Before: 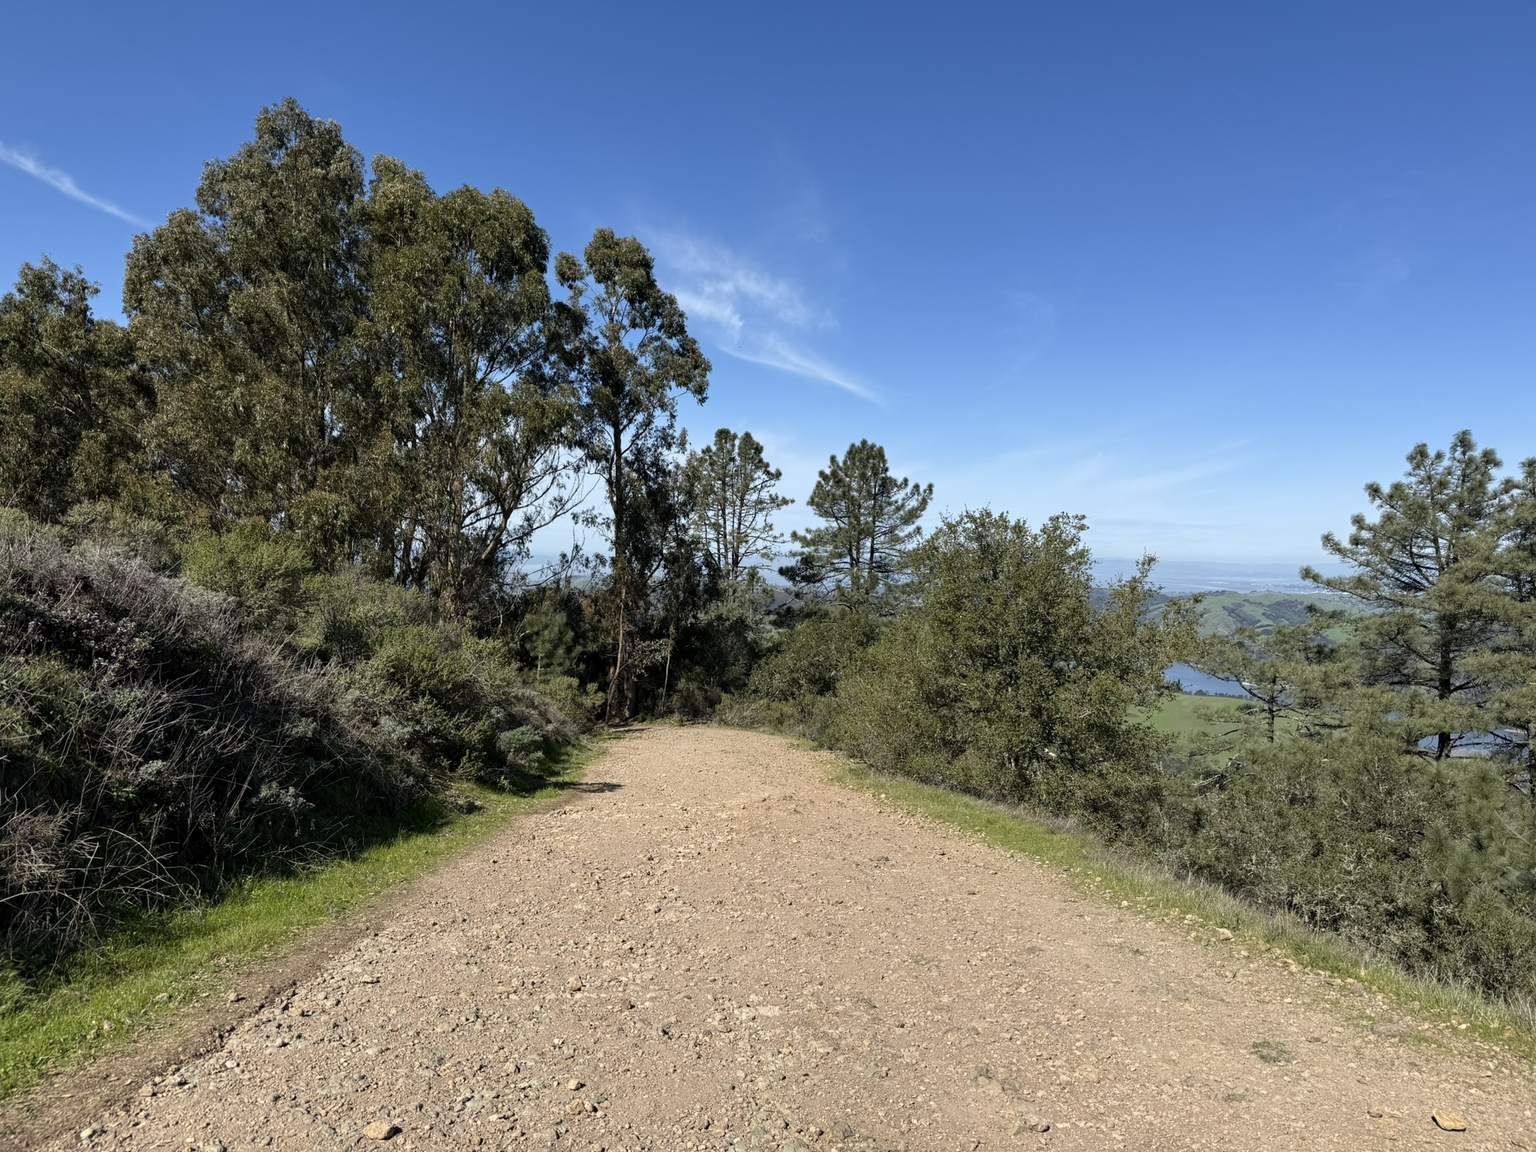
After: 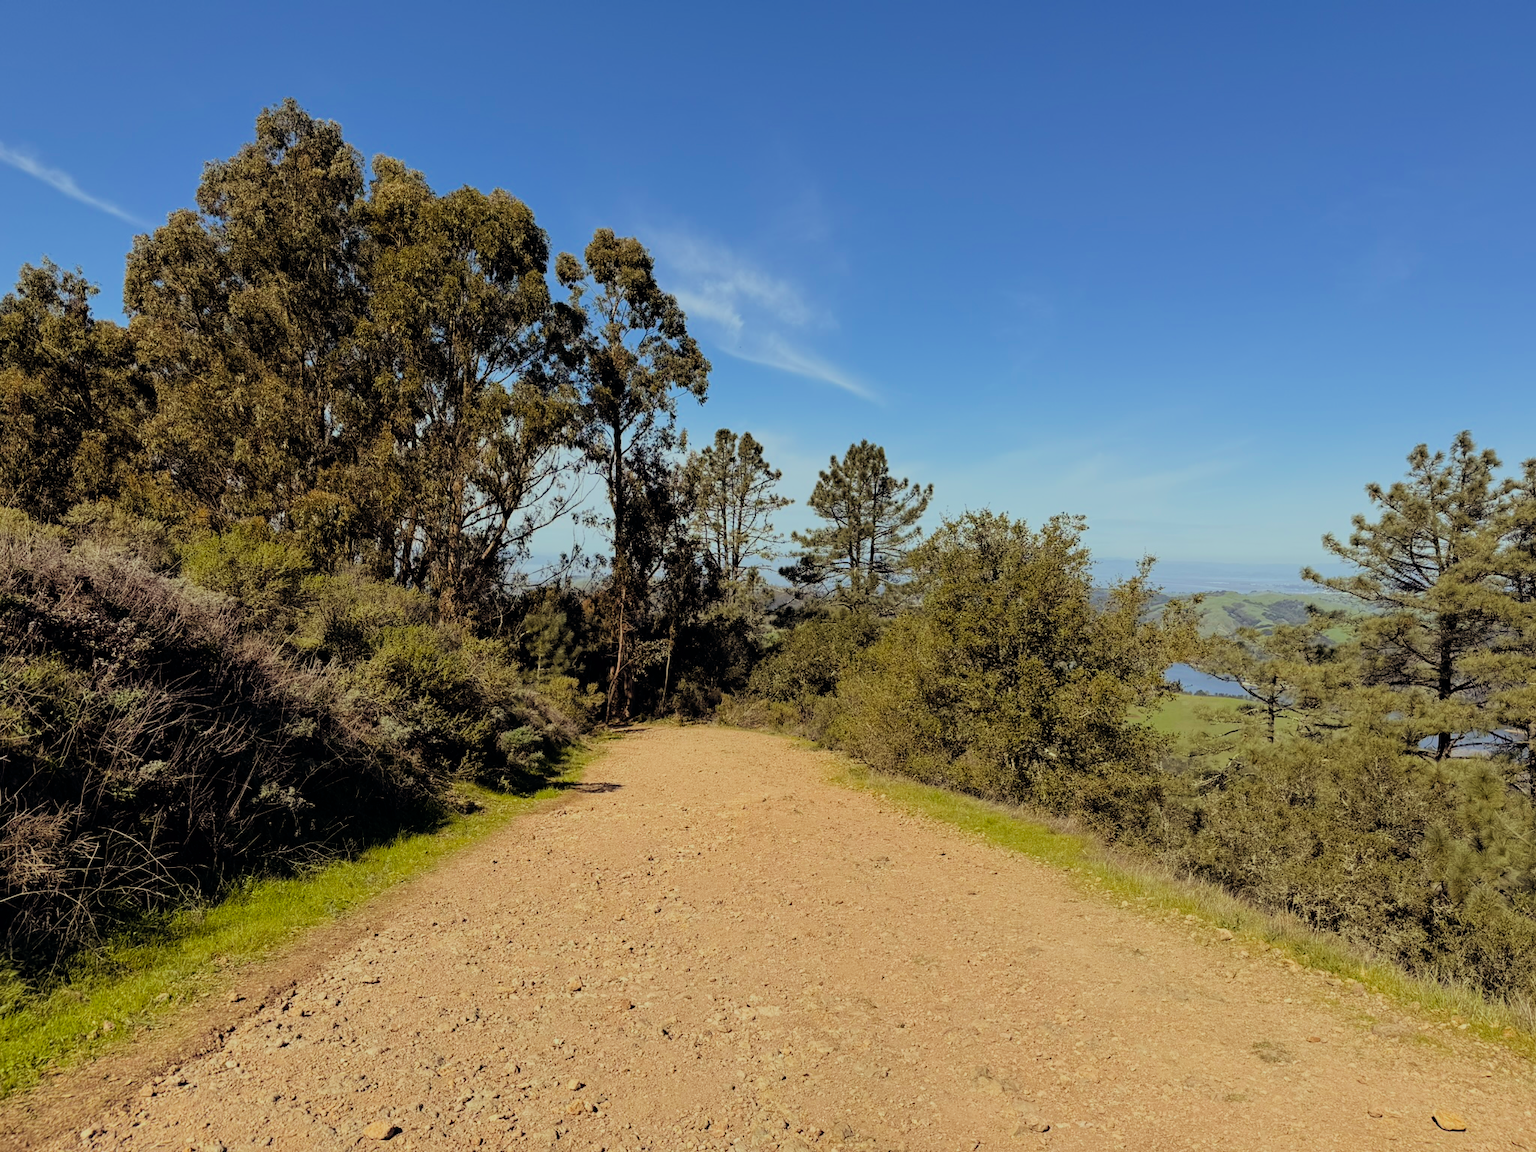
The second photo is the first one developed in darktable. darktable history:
color balance rgb: power › luminance 9.765%, power › chroma 2.804%, power › hue 57.46°, highlights gain › luminance 7.47%, highlights gain › chroma 1.914%, highlights gain › hue 91.71°, global offset › chroma 0.13%, global offset › hue 253.23°, perceptual saturation grading › global saturation 9.6%, global vibrance 20%
filmic rgb: black relative exposure -6.15 EV, white relative exposure 6.98 EV, hardness 2.26, color science v6 (2022)
